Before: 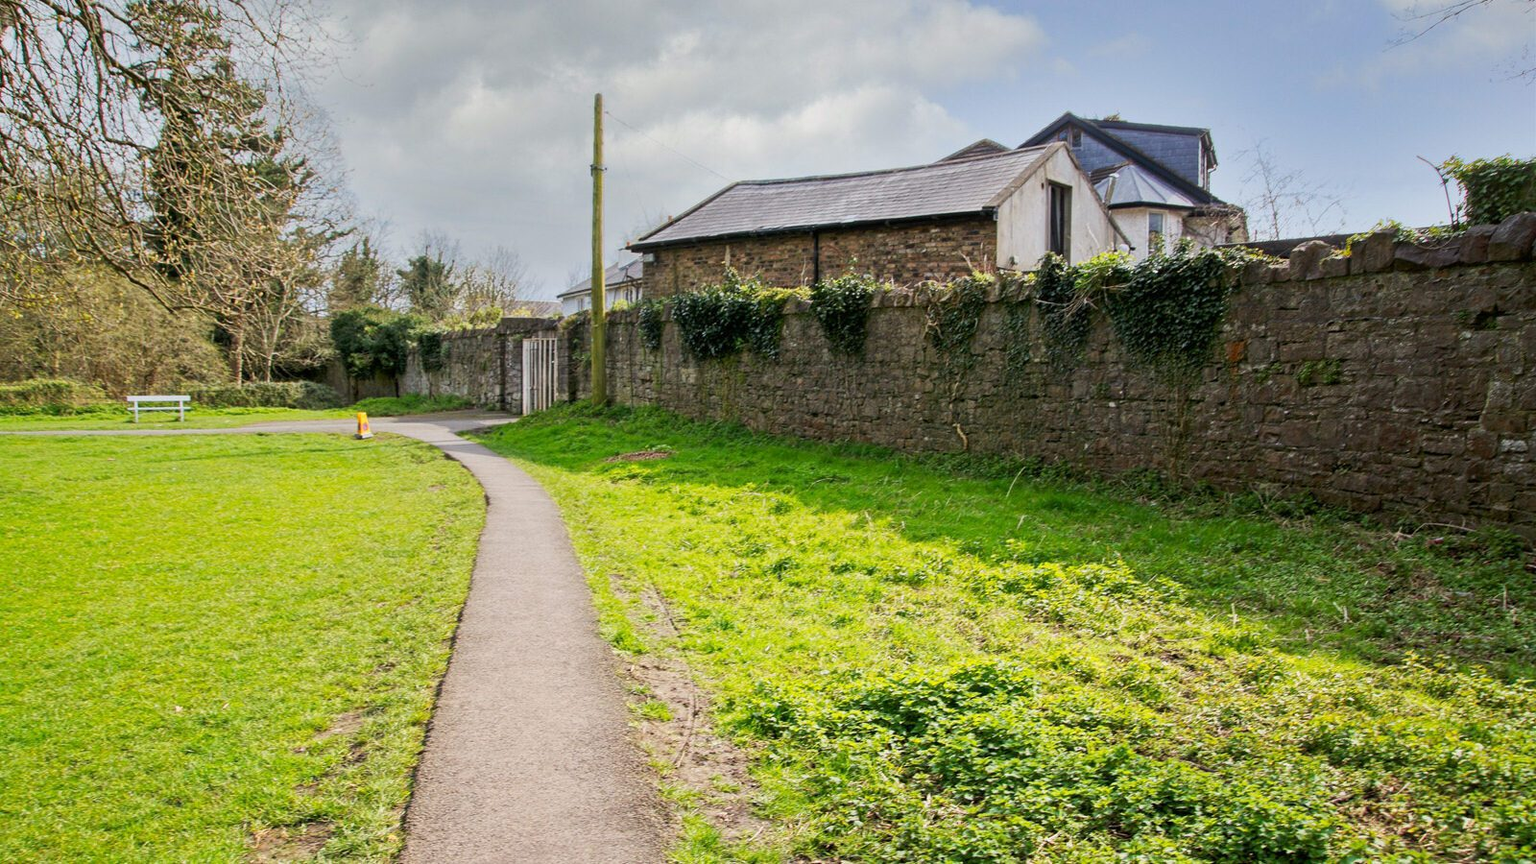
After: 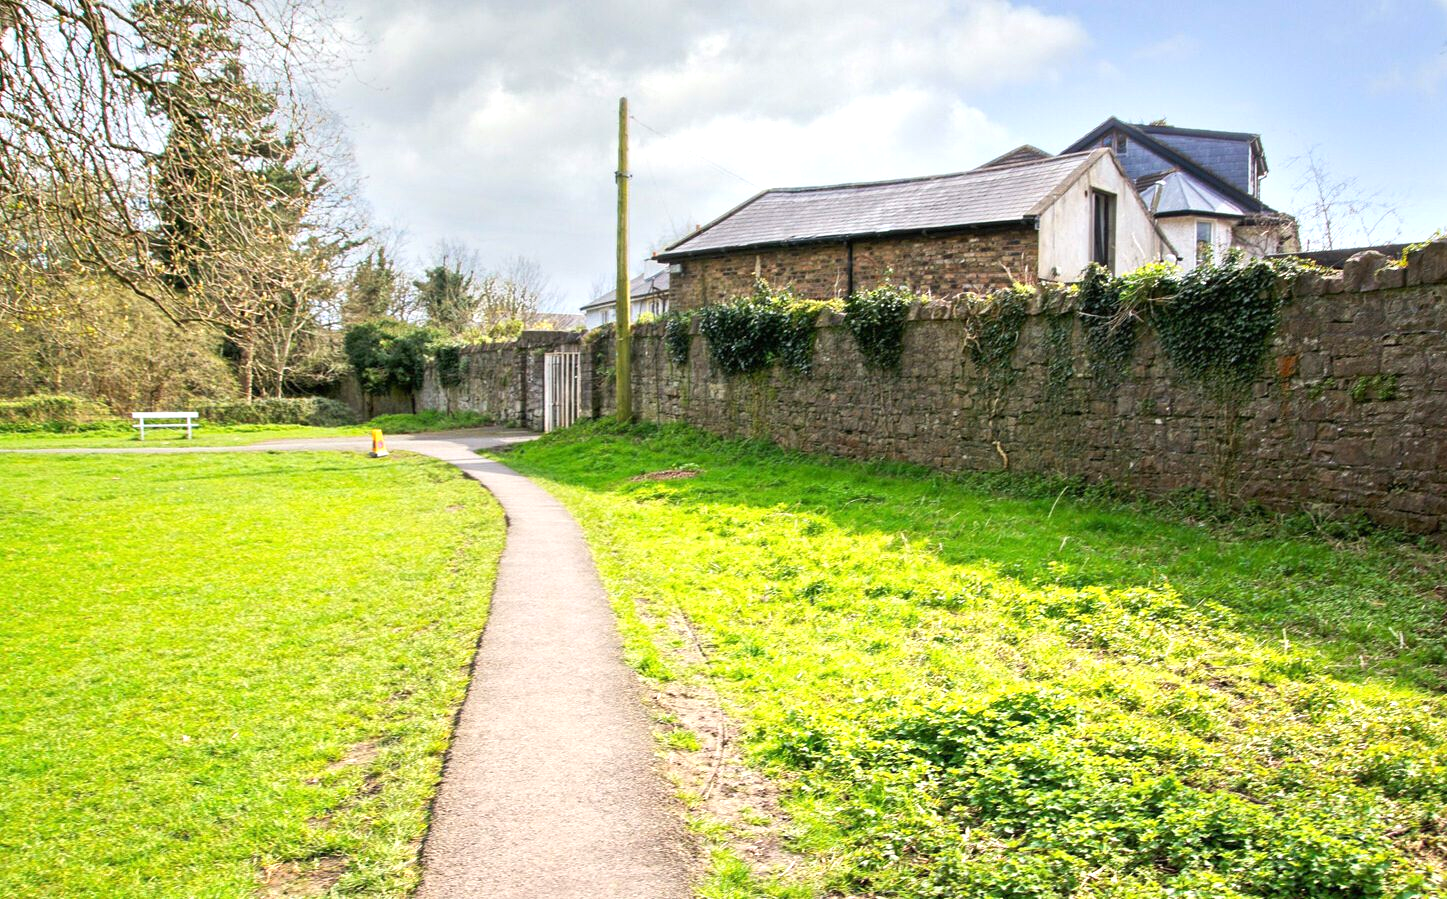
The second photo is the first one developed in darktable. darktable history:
crop: right 9.515%, bottom 0.019%
exposure: black level correction 0, exposure 0.693 EV, compensate highlight preservation false
